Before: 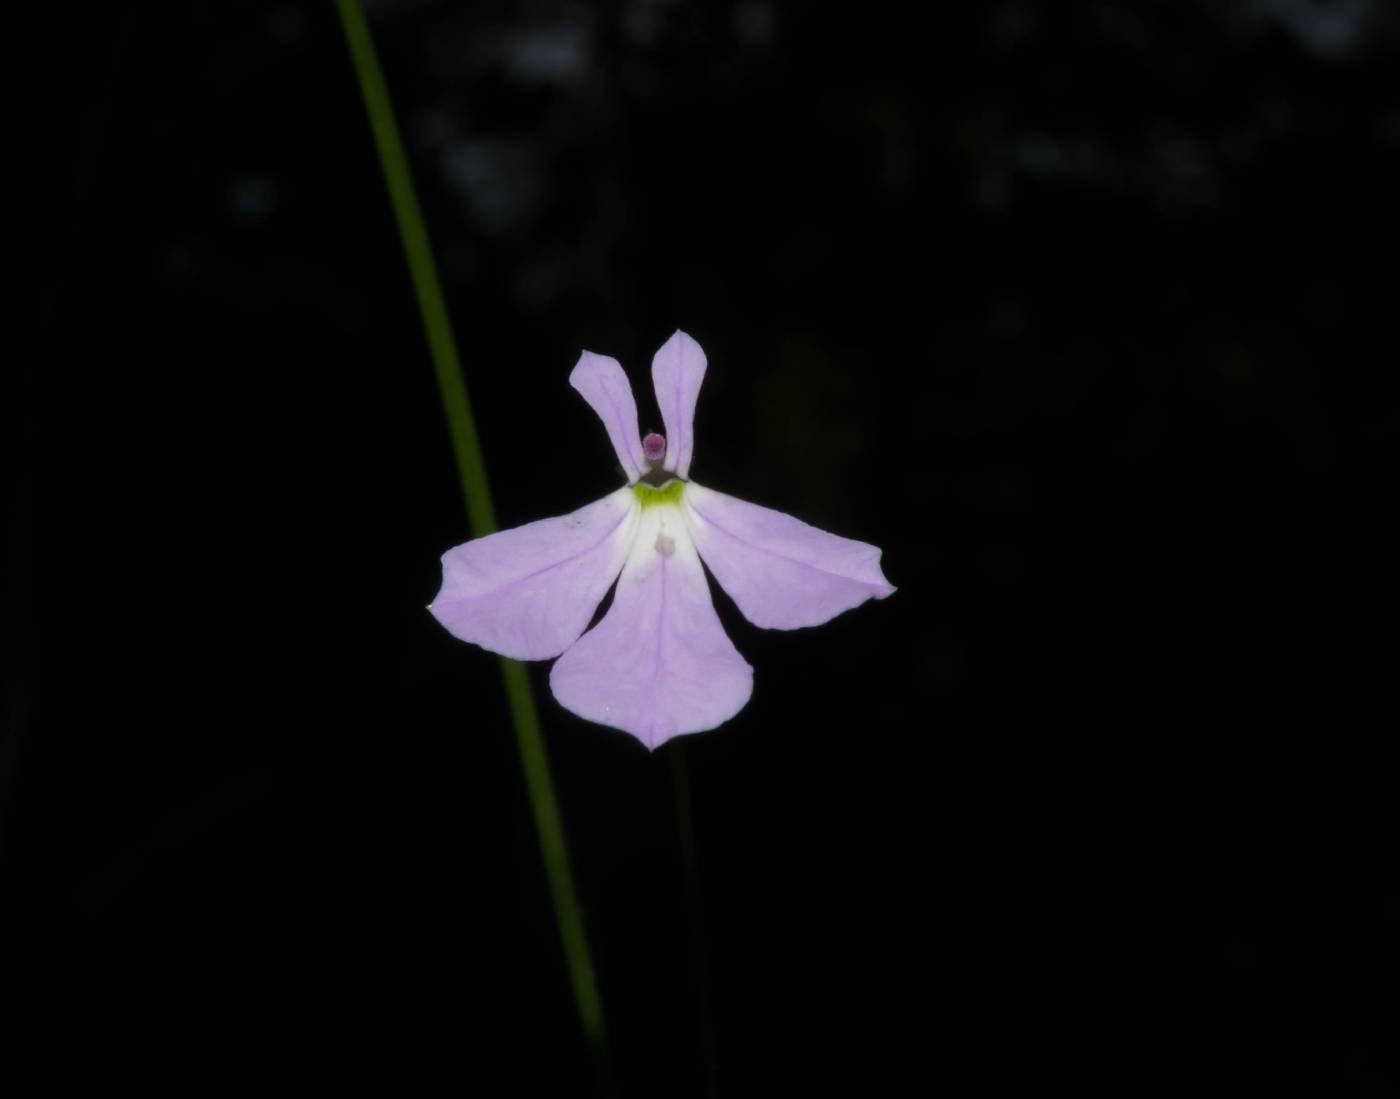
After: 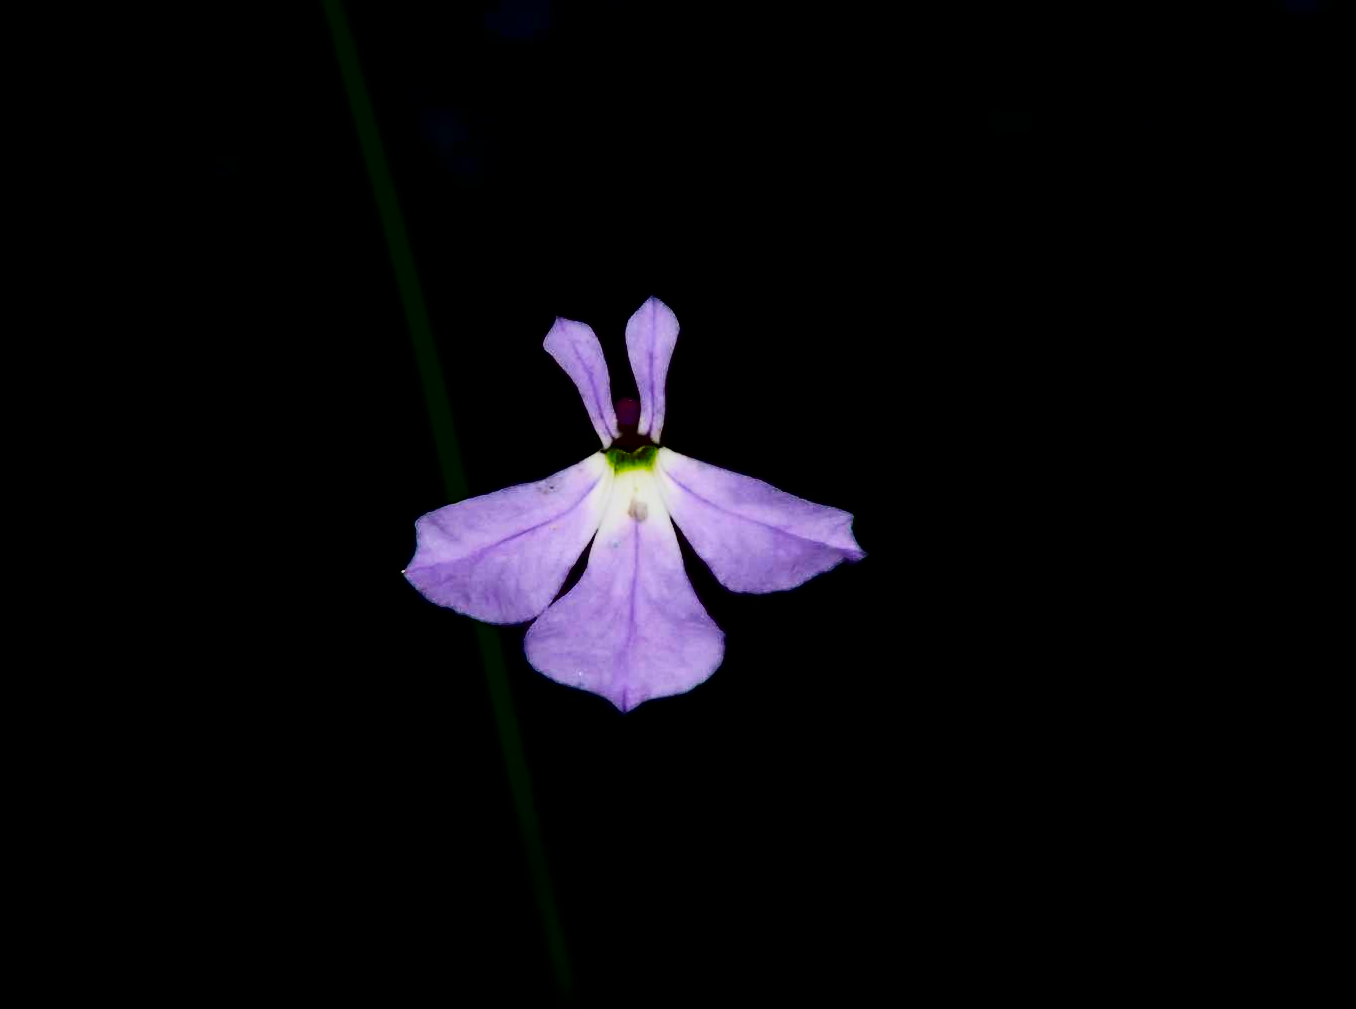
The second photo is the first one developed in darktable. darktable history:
crop: left 1.964%, top 3.251%, right 1.122%, bottom 4.933%
contrast brightness saturation: contrast 0.77, brightness -1, saturation 1
filmic rgb: hardness 4.17
